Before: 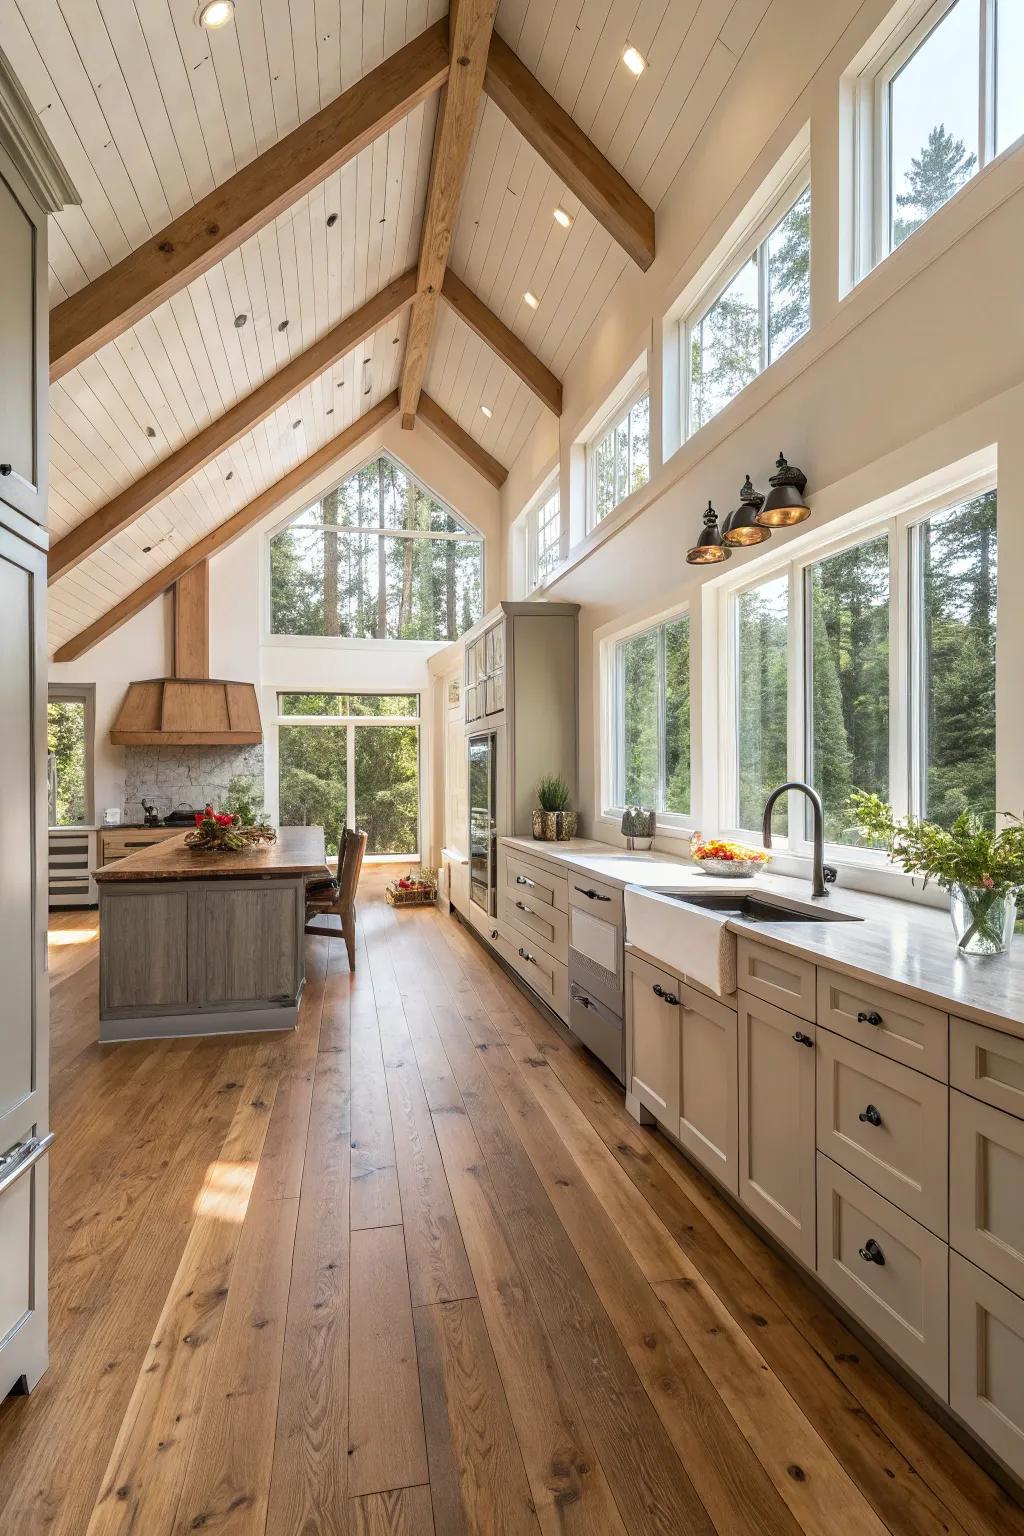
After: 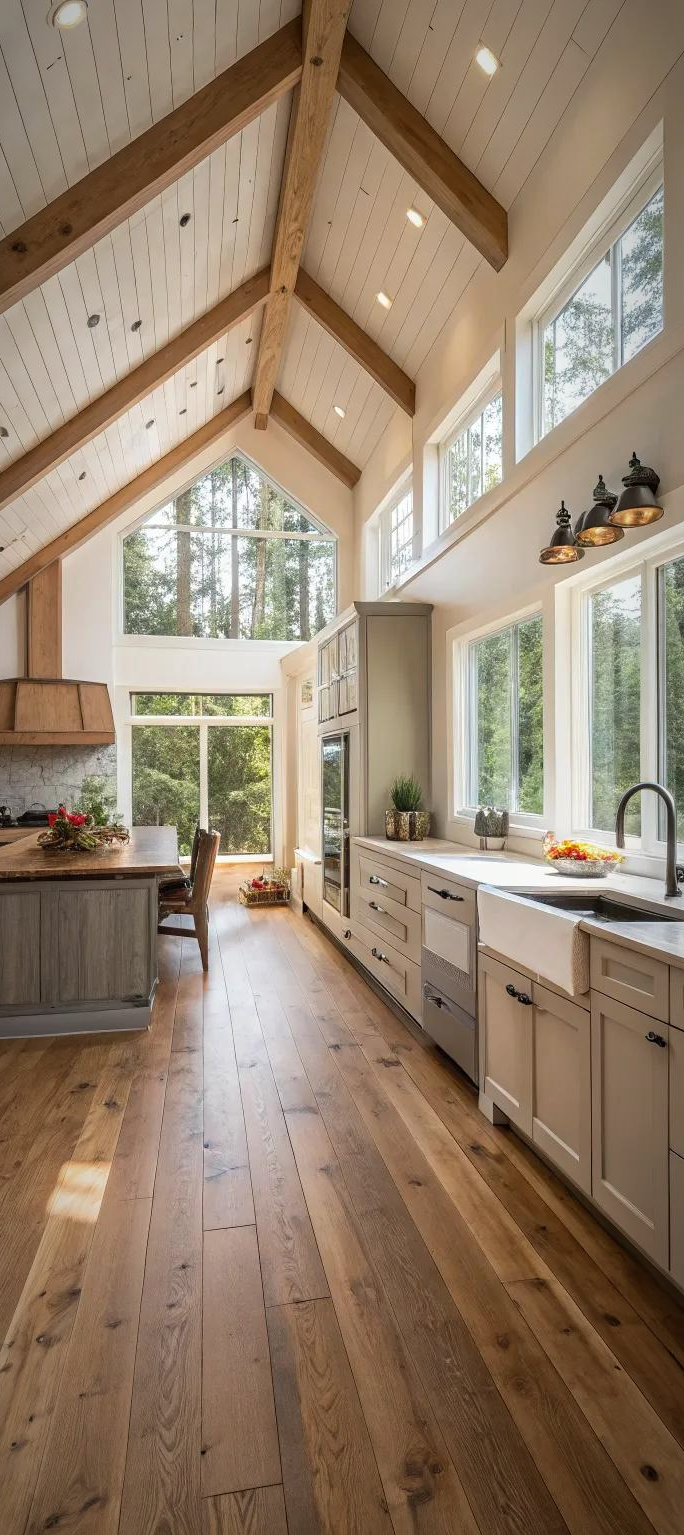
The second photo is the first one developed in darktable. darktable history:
vignetting: fall-off start 67.79%, fall-off radius 68.43%, brightness -0.585, saturation -0.124, automatic ratio true
crop and rotate: left 14.442%, right 18.676%
